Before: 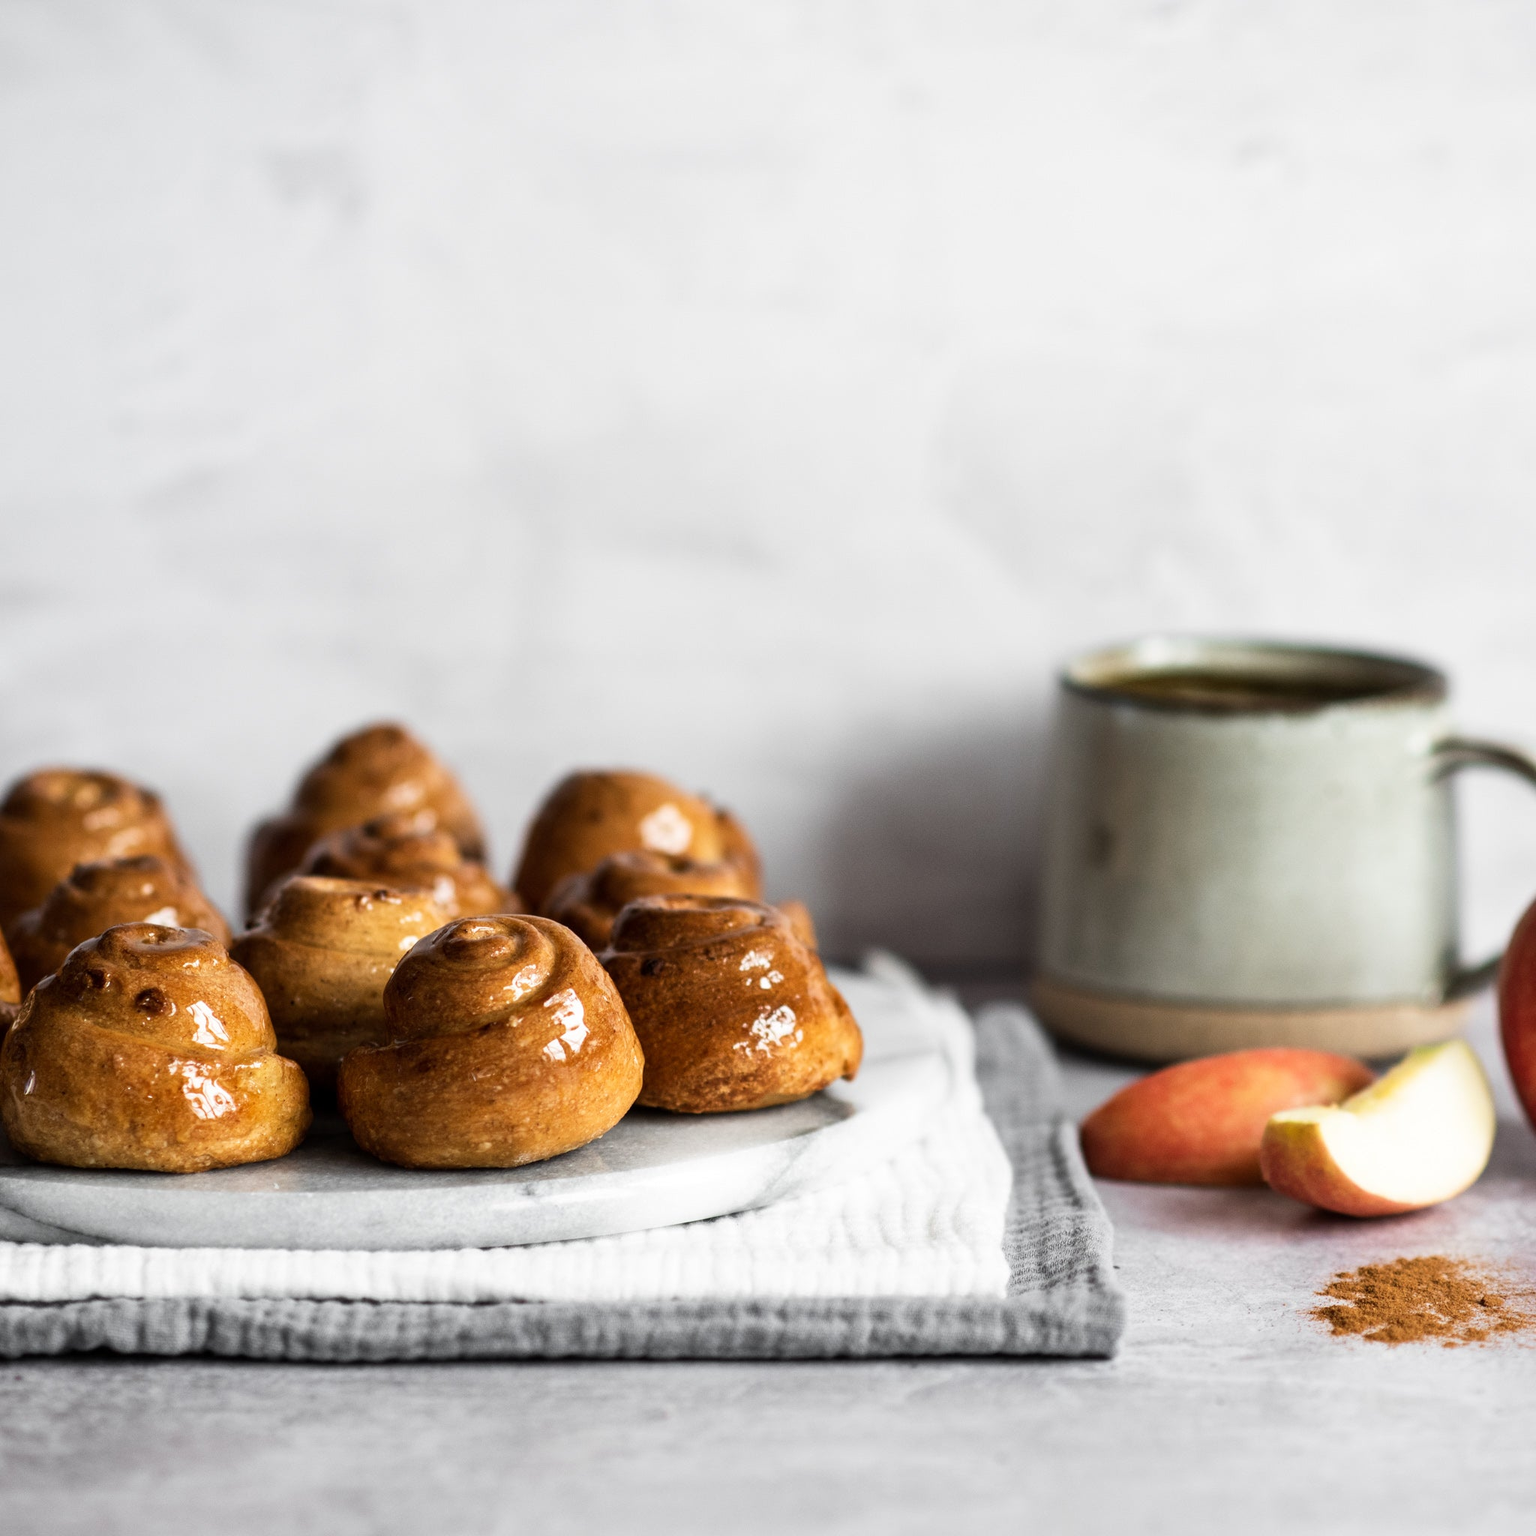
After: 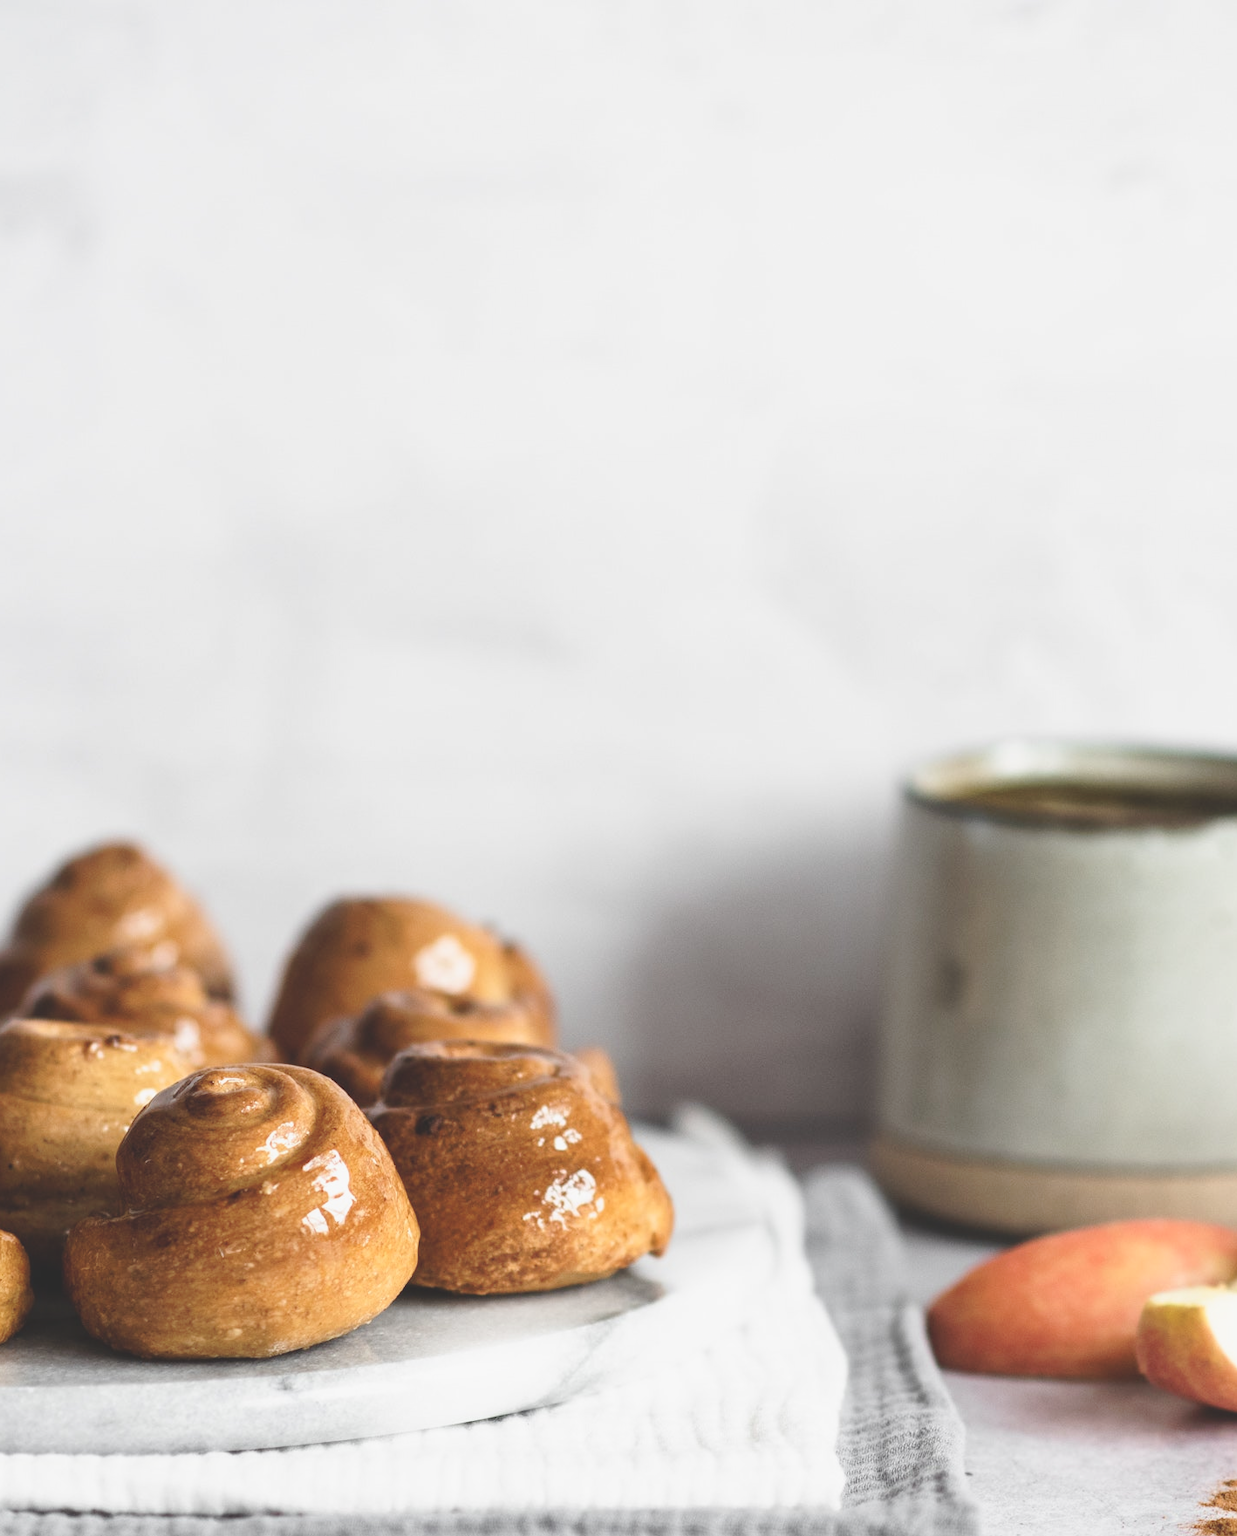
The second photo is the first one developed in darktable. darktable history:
crop: left 18.479%, right 12.2%, bottom 13.971%
tone curve: curves: ch0 [(0, 0) (0.003, 0.022) (0.011, 0.025) (0.025, 0.032) (0.044, 0.055) (0.069, 0.089) (0.1, 0.133) (0.136, 0.18) (0.177, 0.231) (0.224, 0.291) (0.277, 0.35) (0.335, 0.42) (0.399, 0.496) (0.468, 0.561) (0.543, 0.632) (0.623, 0.706) (0.709, 0.783) (0.801, 0.865) (0.898, 0.947) (1, 1)], preserve colors none
color balance: lift [1.01, 1, 1, 1], gamma [1.097, 1, 1, 1], gain [0.85, 1, 1, 1]
